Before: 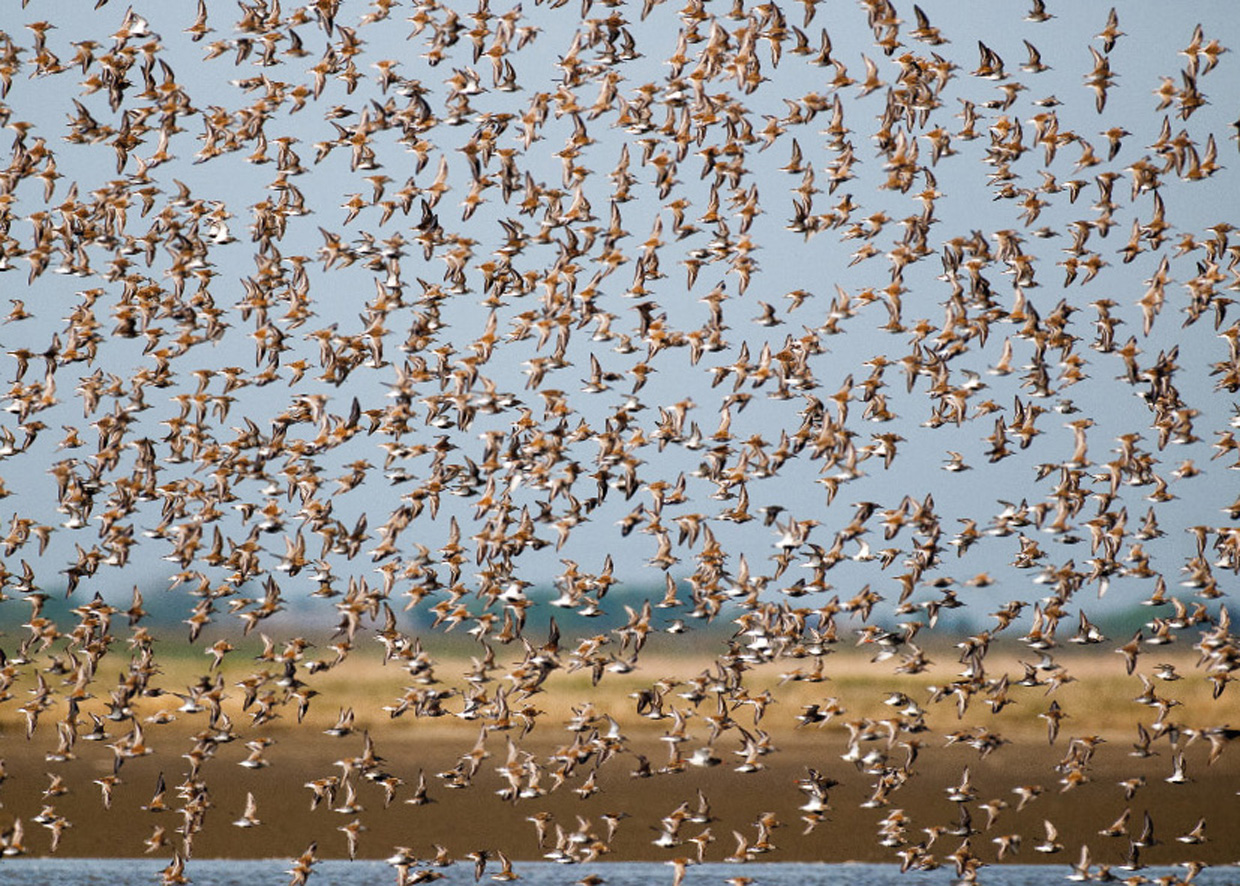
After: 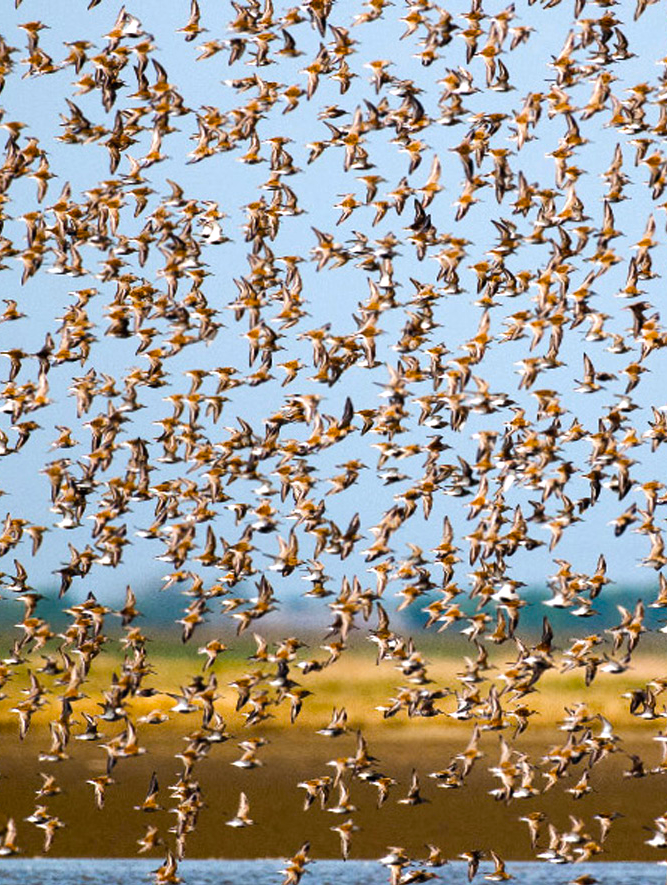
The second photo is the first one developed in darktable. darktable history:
crop: left 0.587%, right 45.588%, bottom 0.086%
color balance rgb: linear chroma grading › global chroma 15%, perceptual saturation grading › global saturation 30%
tone equalizer: -8 EV -0.417 EV, -7 EV -0.389 EV, -6 EV -0.333 EV, -5 EV -0.222 EV, -3 EV 0.222 EV, -2 EV 0.333 EV, -1 EV 0.389 EV, +0 EV 0.417 EV, edges refinement/feathering 500, mask exposure compensation -1.57 EV, preserve details no
white balance: red 0.988, blue 1.017
